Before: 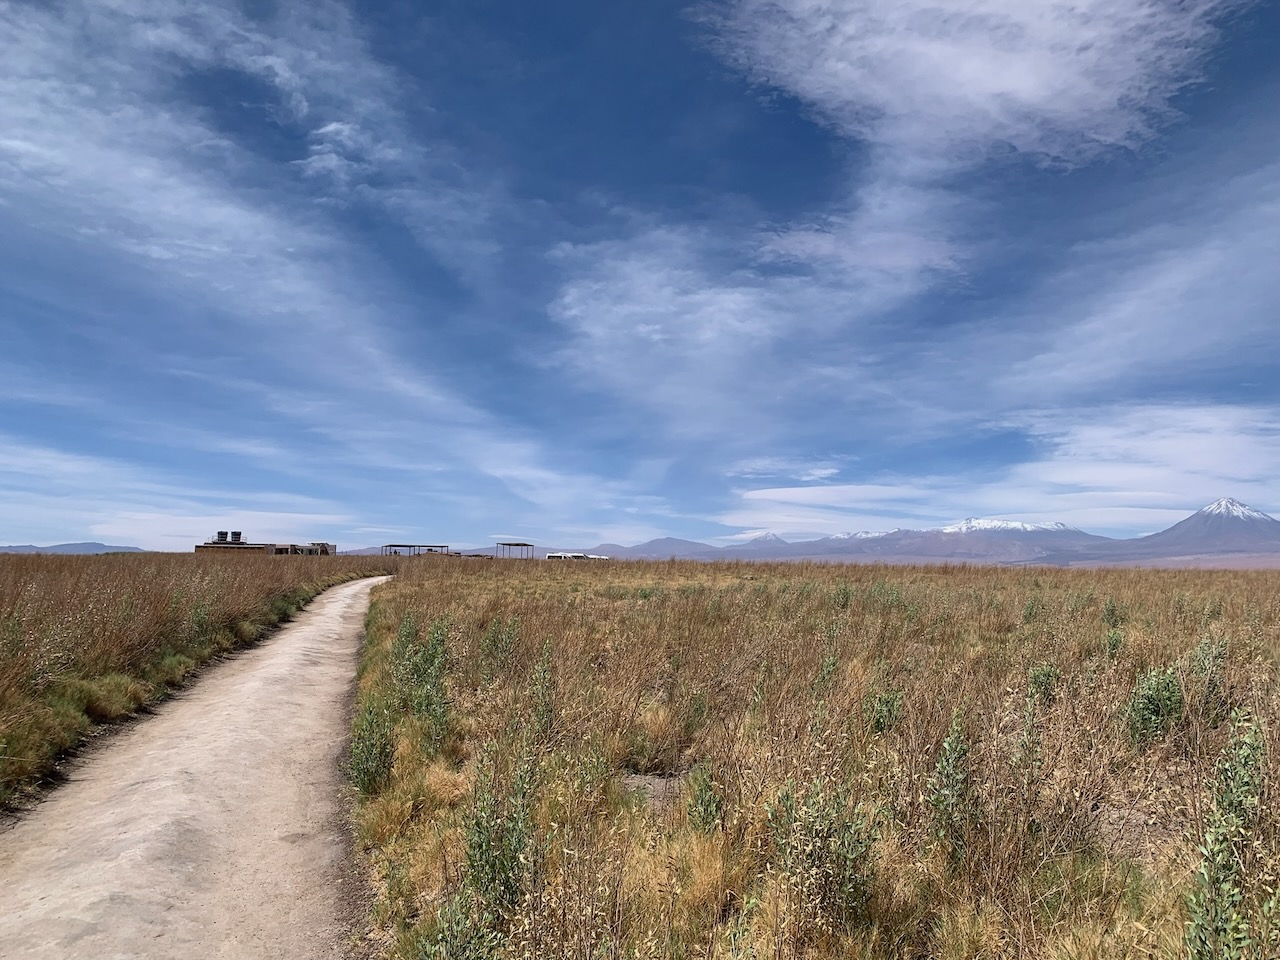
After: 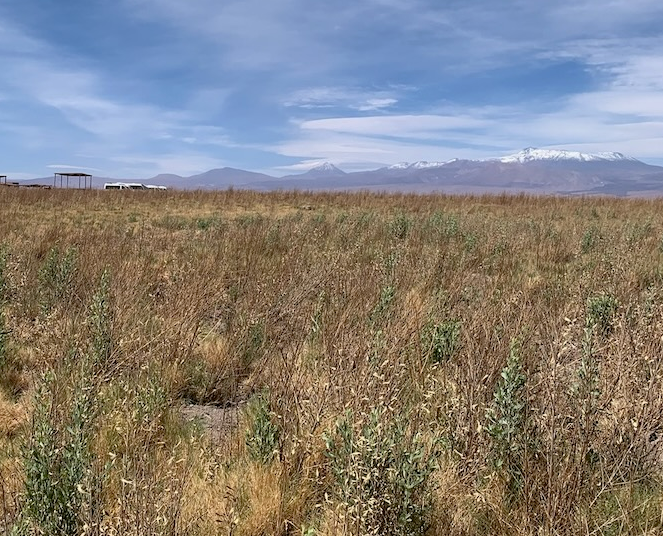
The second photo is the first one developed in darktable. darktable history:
crop: left 34.539%, top 38.626%, right 13.594%, bottom 5.473%
shadows and highlights: shadows 37.15, highlights -27.11, soften with gaussian
